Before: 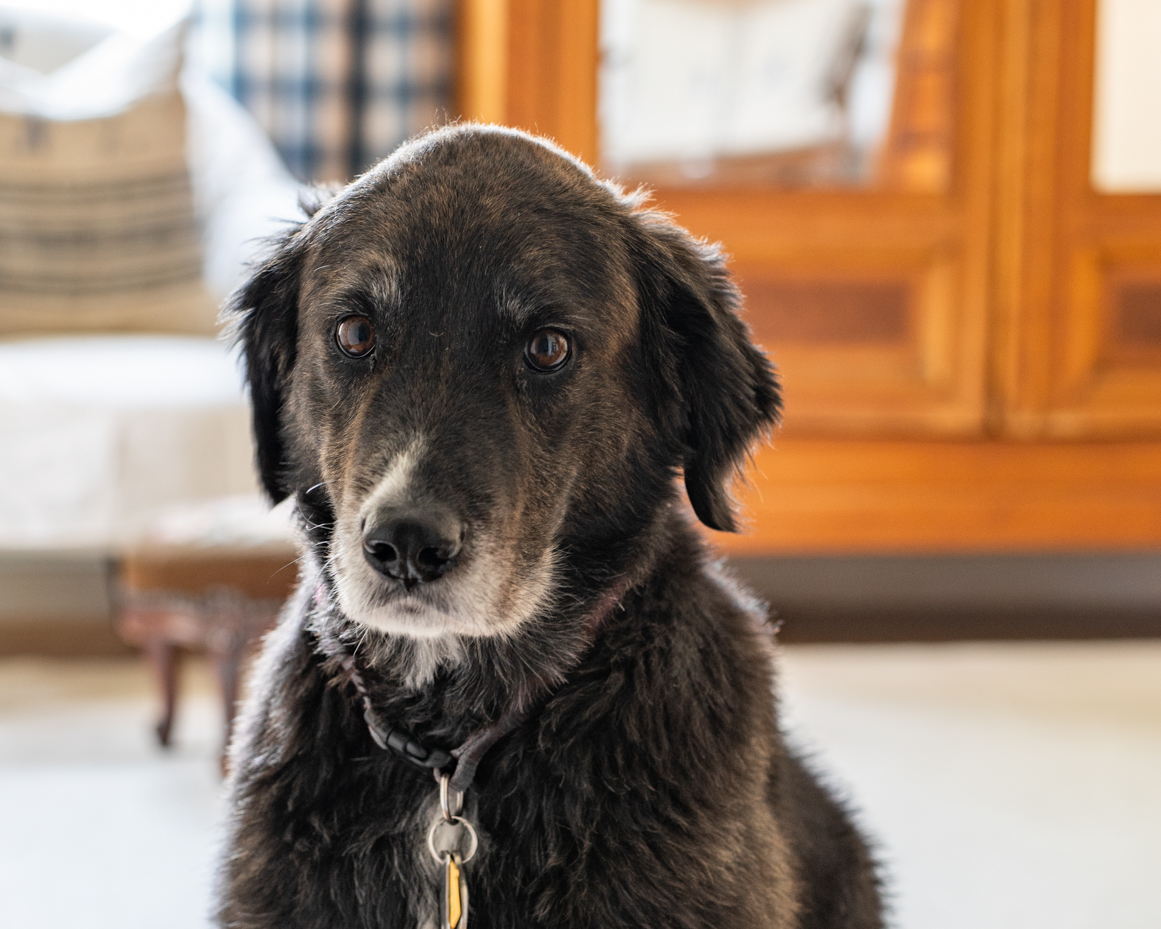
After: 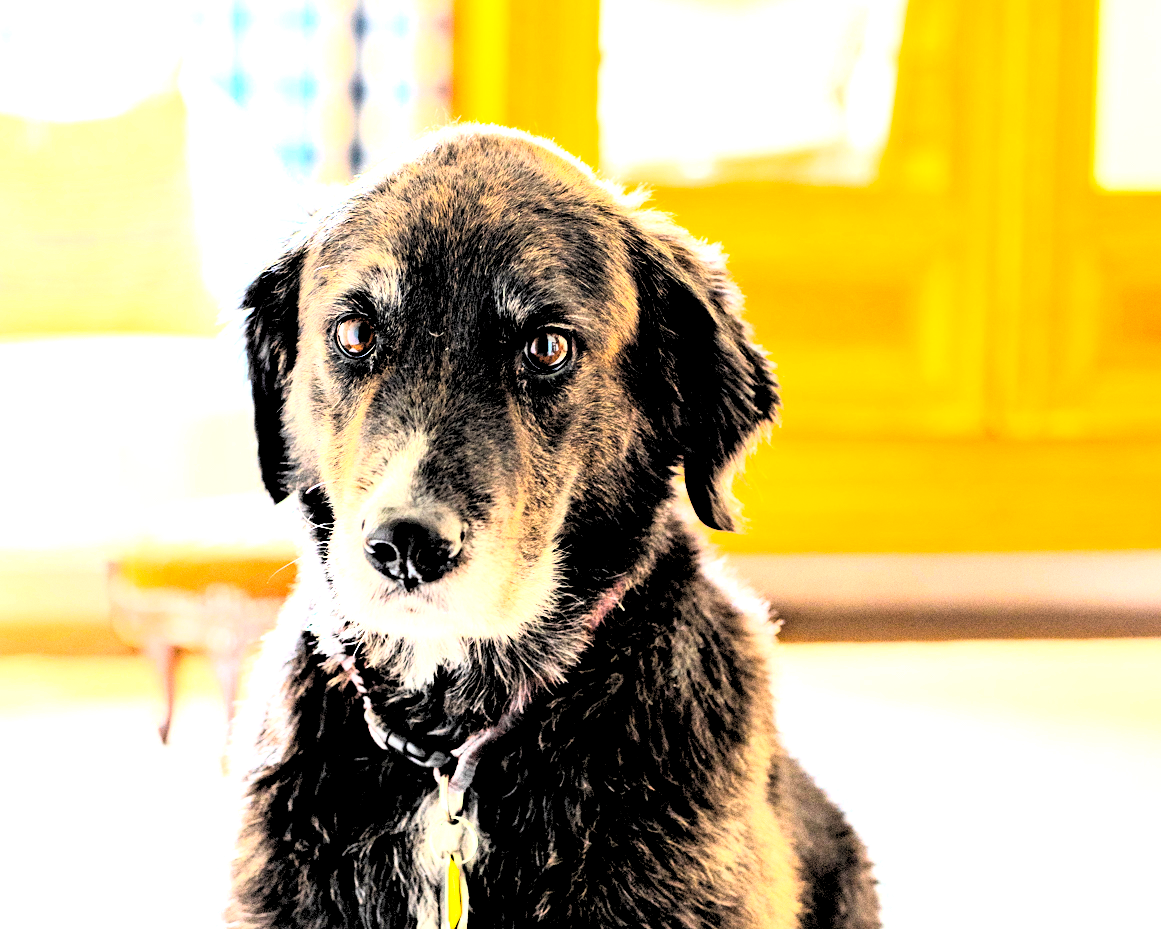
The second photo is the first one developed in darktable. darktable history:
exposure: black level correction 0, exposure 0.9 EV, compensate highlight preservation false
color balance rgb: linear chroma grading › global chroma 20%, perceptual saturation grading › global saturation 25%, perceptual brilliance grading › global brilliance 20%, global vibrance 20%
rgb levels: levels [[0.034, 0.472, 0.904], [0, 0.5, 1], [0, 0.5, 1]]
rgb curve: curves: ch0 [(0, 0) (0.21, 0.15) (0.24, 0.21) (0.5, 0.75) (0.75, 0.96) (0.89, 0.99) (1, 1)]; ch1 [(0, 0.02) (0.21, 0.13) (0.25, 0.2) (0.5, 0.67) (0.75, 0.9) (0.89, 0.97) (1, 1)]; ch2 [(0, 0.02) (0.21, 0.13) (0.25, 0.2) (0.5, 0.67) (0.75, 0.9) (0.89, 0.97) (1, 1)], compensate middle gray true
